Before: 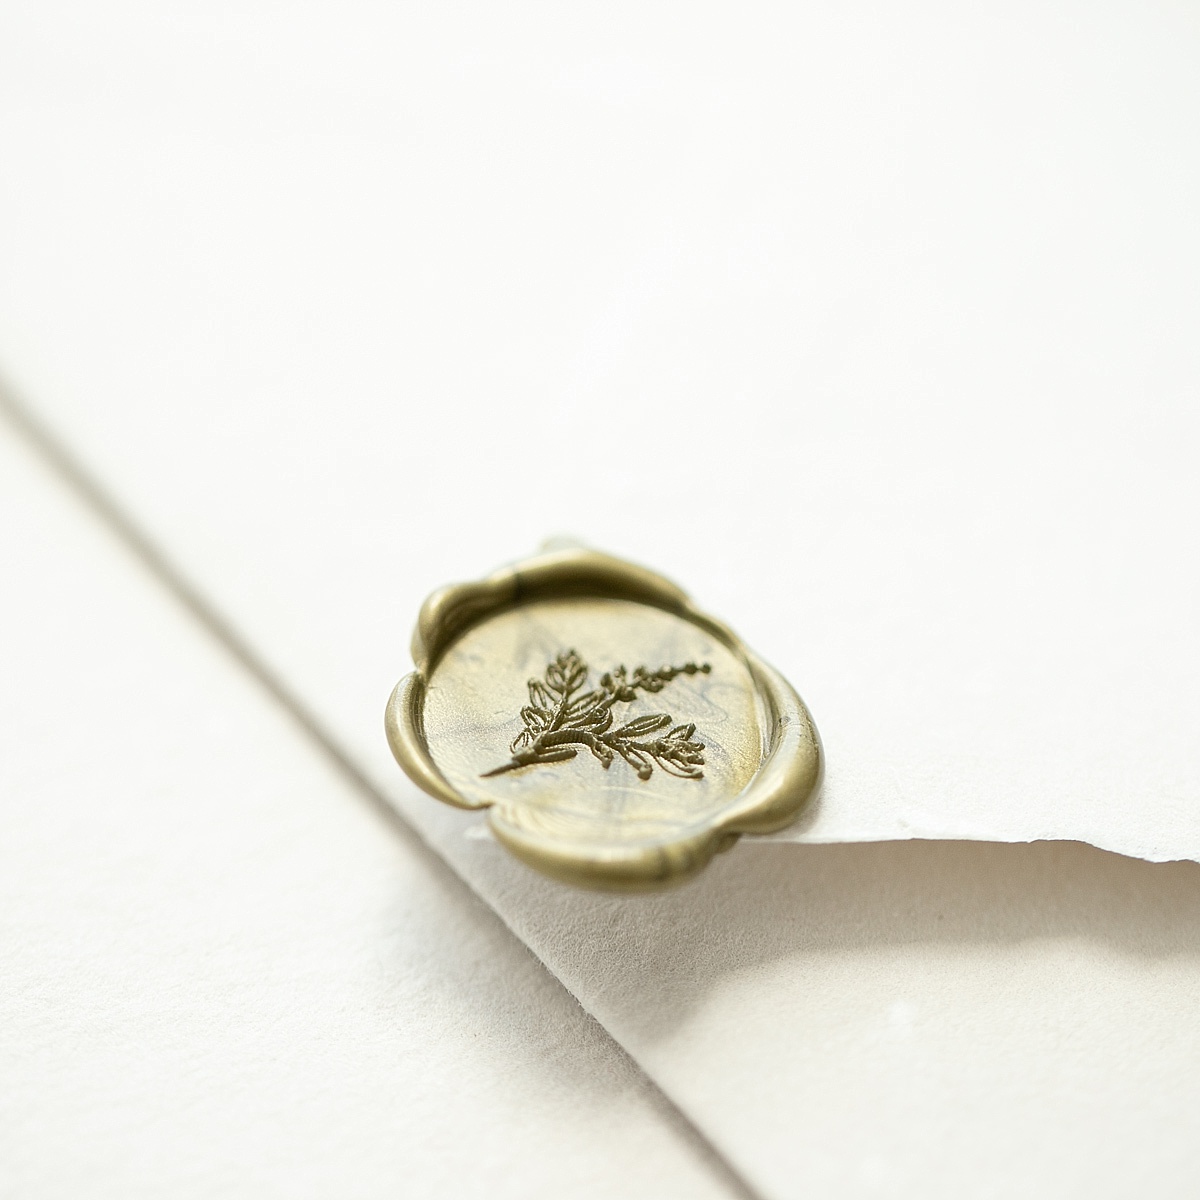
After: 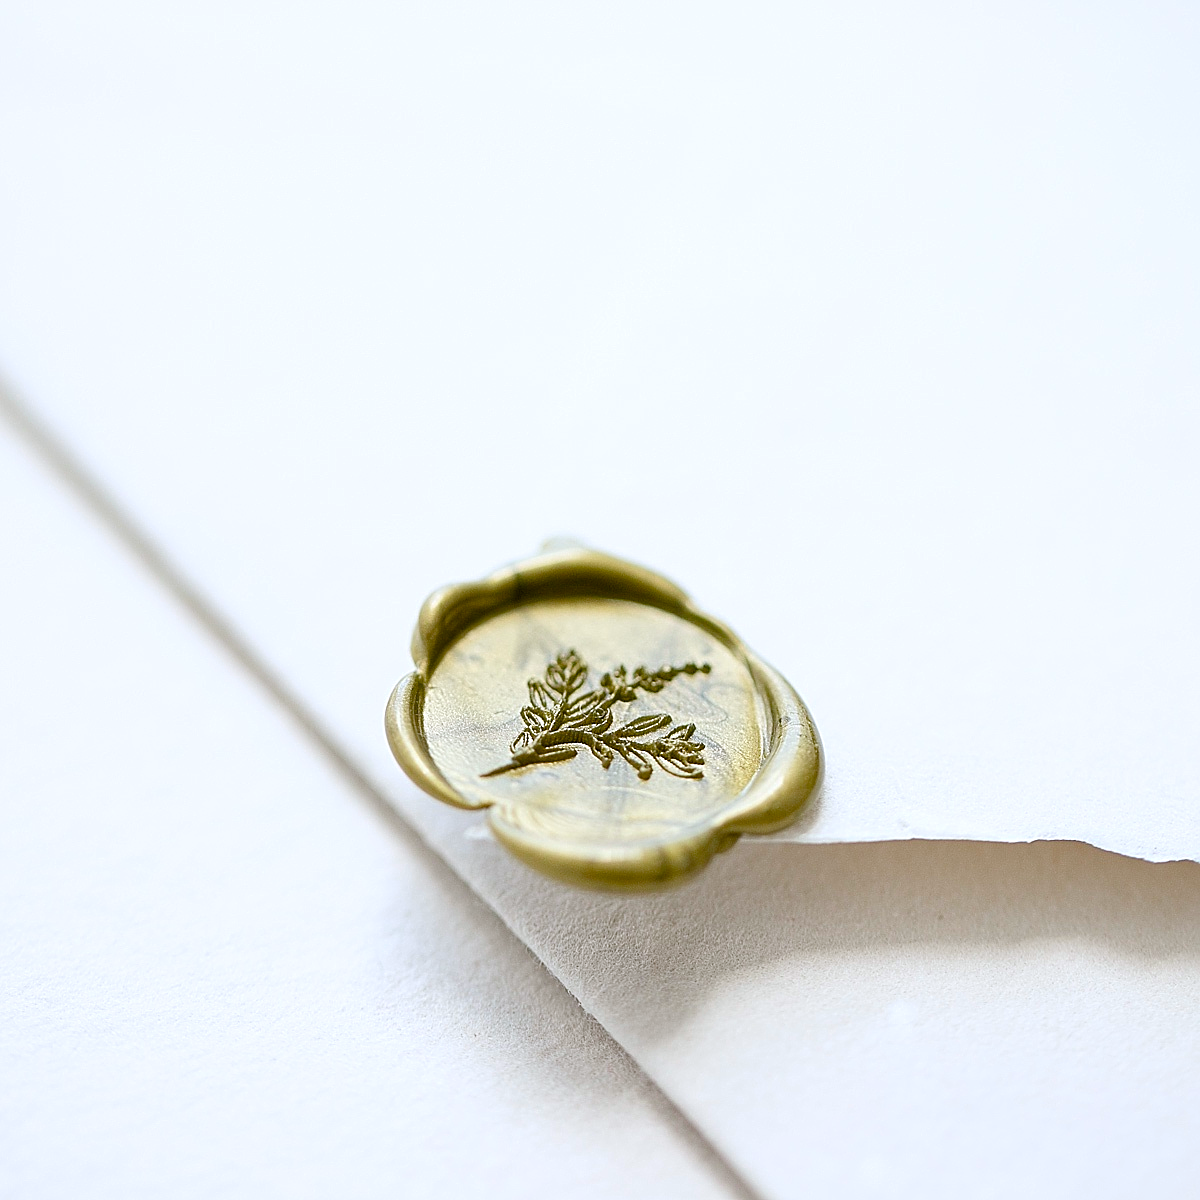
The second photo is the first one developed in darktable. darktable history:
sharpen: on, module defaults
color balance rgb: perceptual saturation grading › global saturation 20%, perceptual saturation grading › highlights -25%, perceptual saturation grading › shadows 25%, global vibrance 50%
color calibration: illuminant as shot in camera, x 0.358, y 0.373, temperature 4628.91 K
